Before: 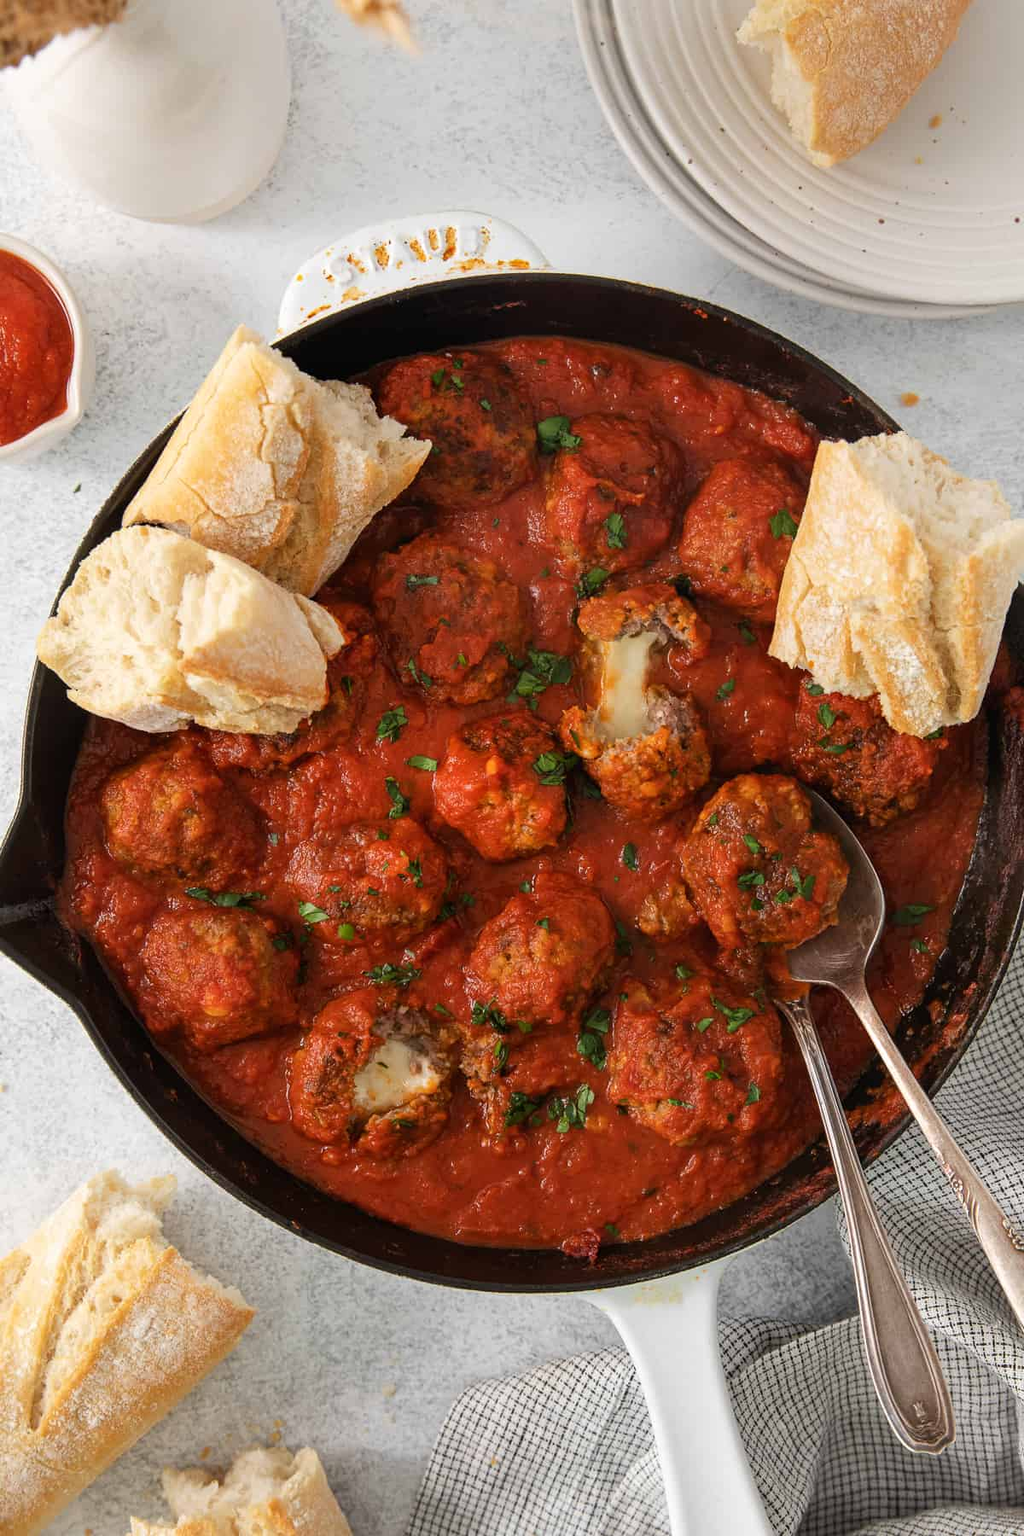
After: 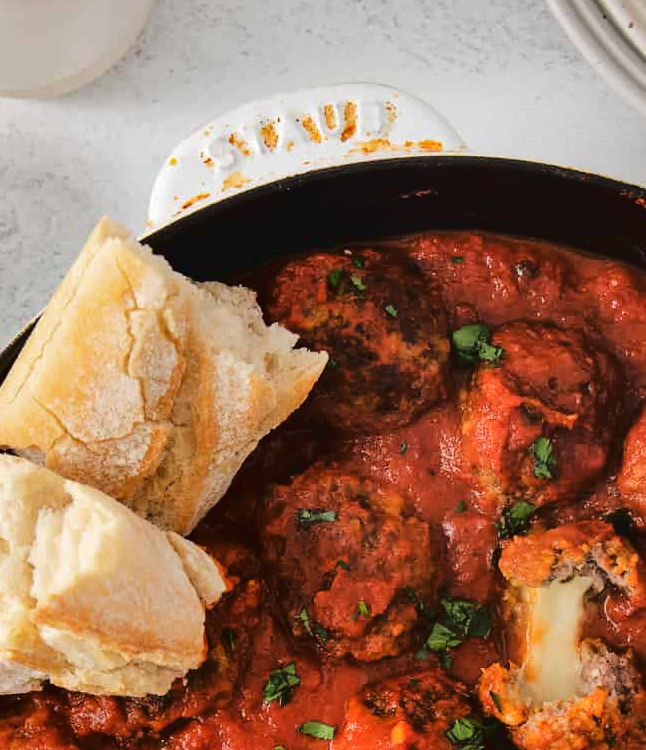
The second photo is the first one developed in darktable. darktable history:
shadows and highlights: low approximation 0.01, soften with gaussian
crop: left 14.892%, top 9.161%, right 31.24%, bottom 49.127%
tone curve: curves: ch0 [(0, 0) (0.003, 0.041) (0.011, 0.042) (0.025, 0.041) (0.044, 0.043) (0.069, 0.048) (0.1, 0.059) (0.136, 0.079) (0.177, 0.107) (0.224, 0.152) (0.277, 0.235) (0.335, 0.331) (0.399, 0.427) (0.468, 0.512) (0.543, 0.595) (0.623, 0.668) (0.709, 0.736) (0.801, 0.813) (0.898, 0.891) (1, 1)], color space Lab, linked channels, preserve colors none
